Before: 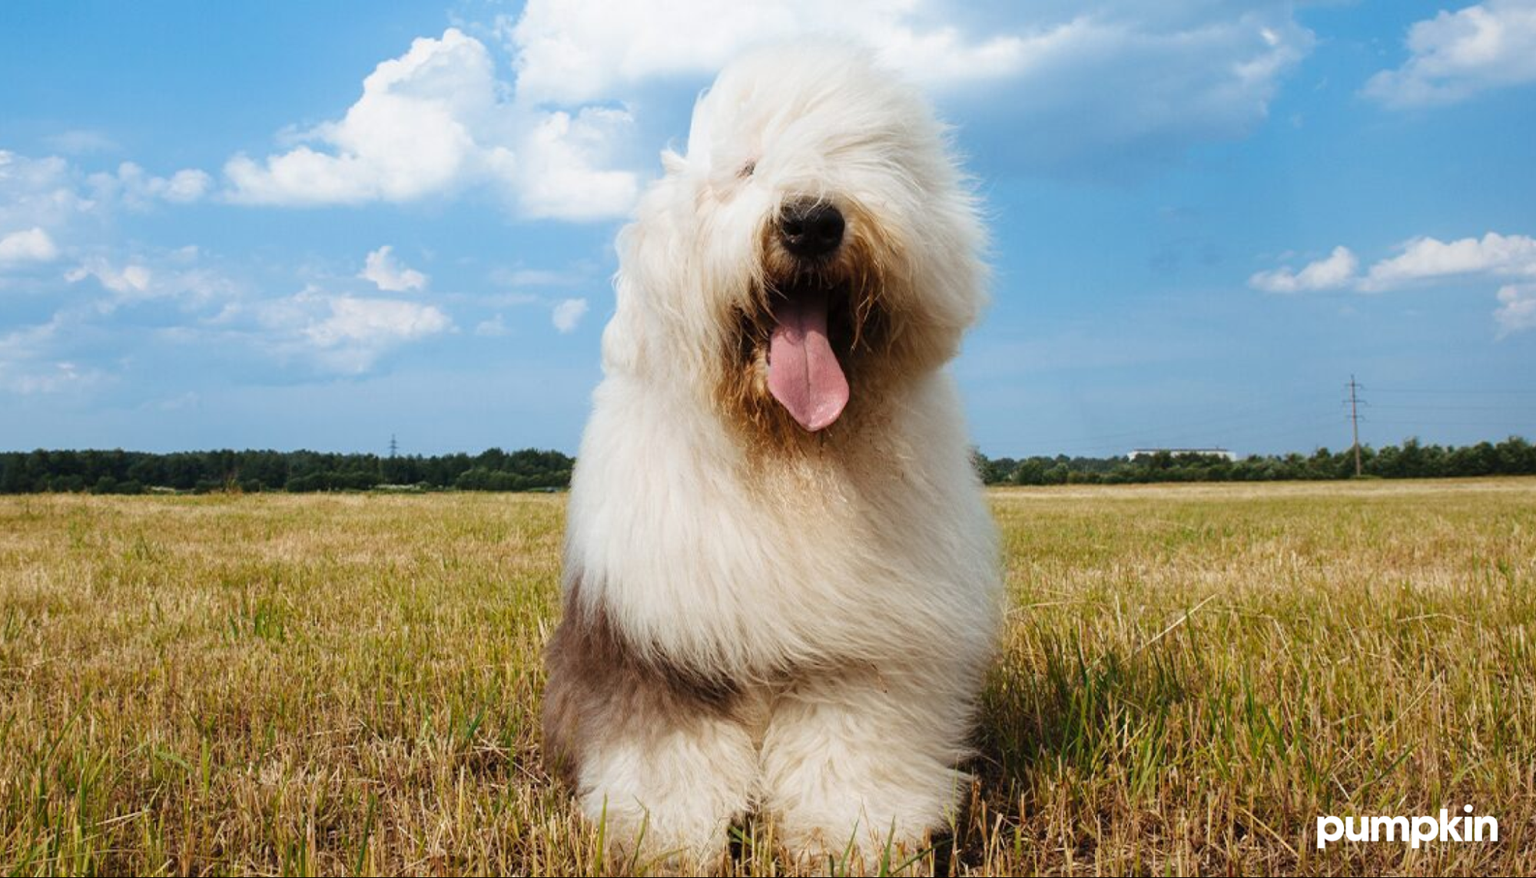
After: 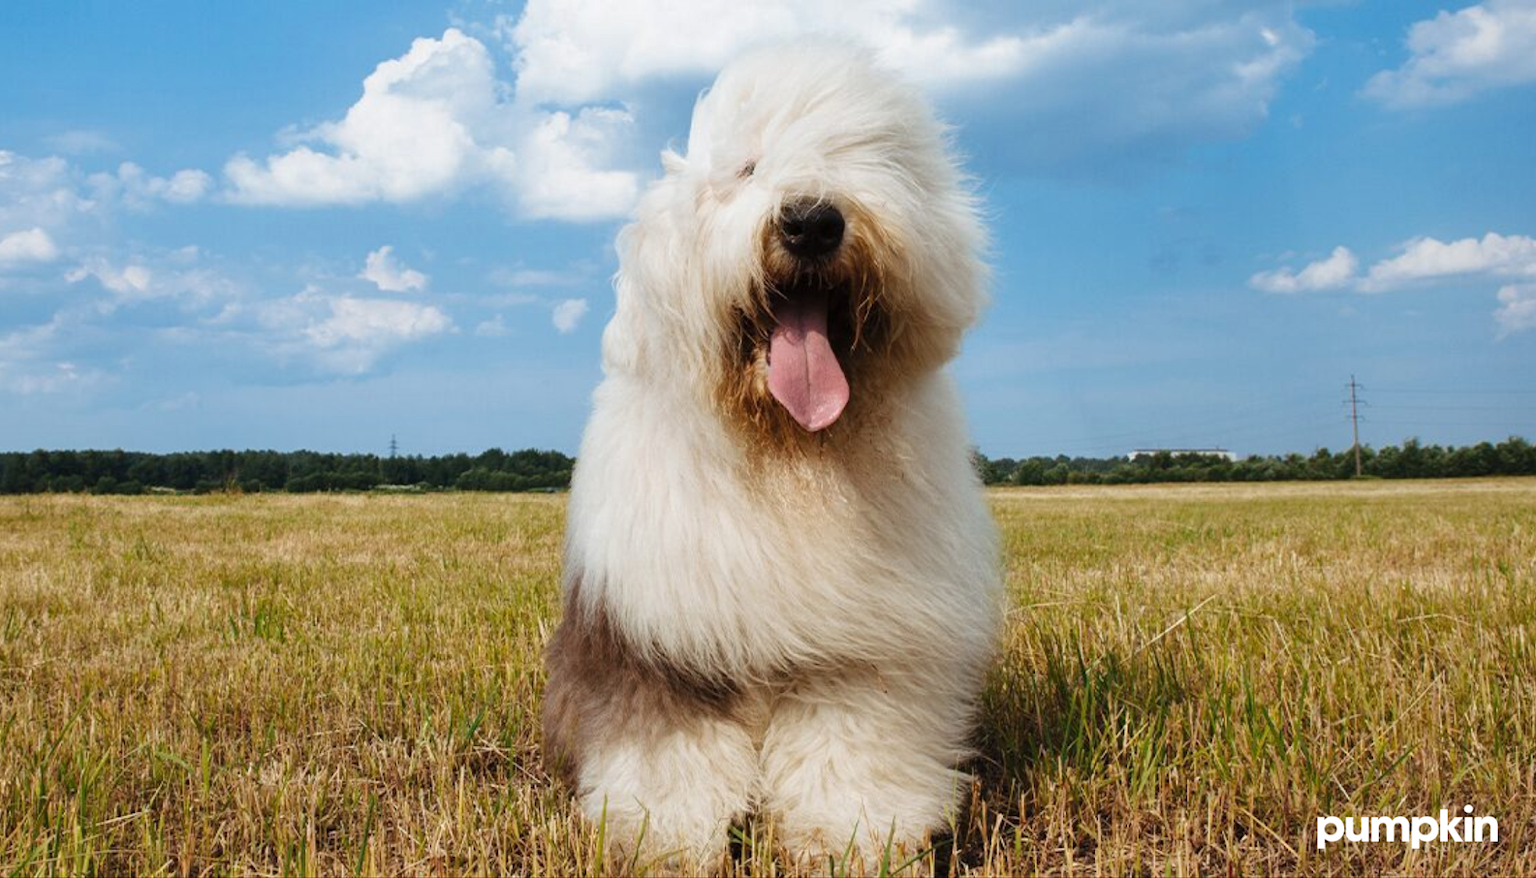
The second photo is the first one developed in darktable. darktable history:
shadows and highlights: shadows 35.07, highlights -34.81, soften with gaussian
